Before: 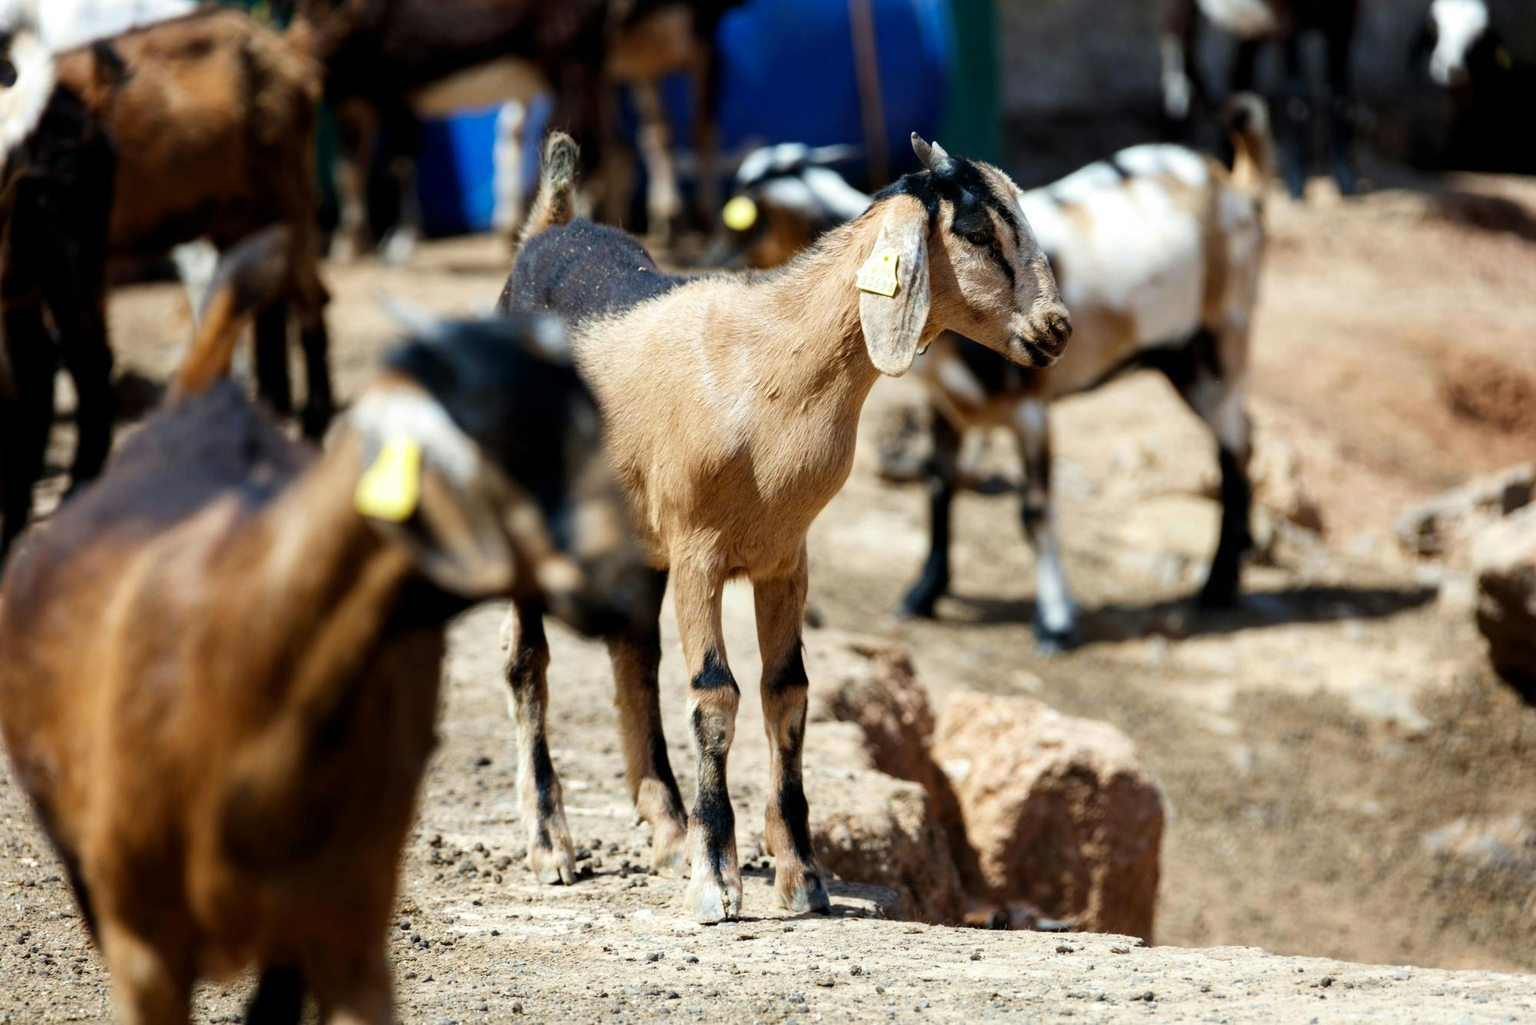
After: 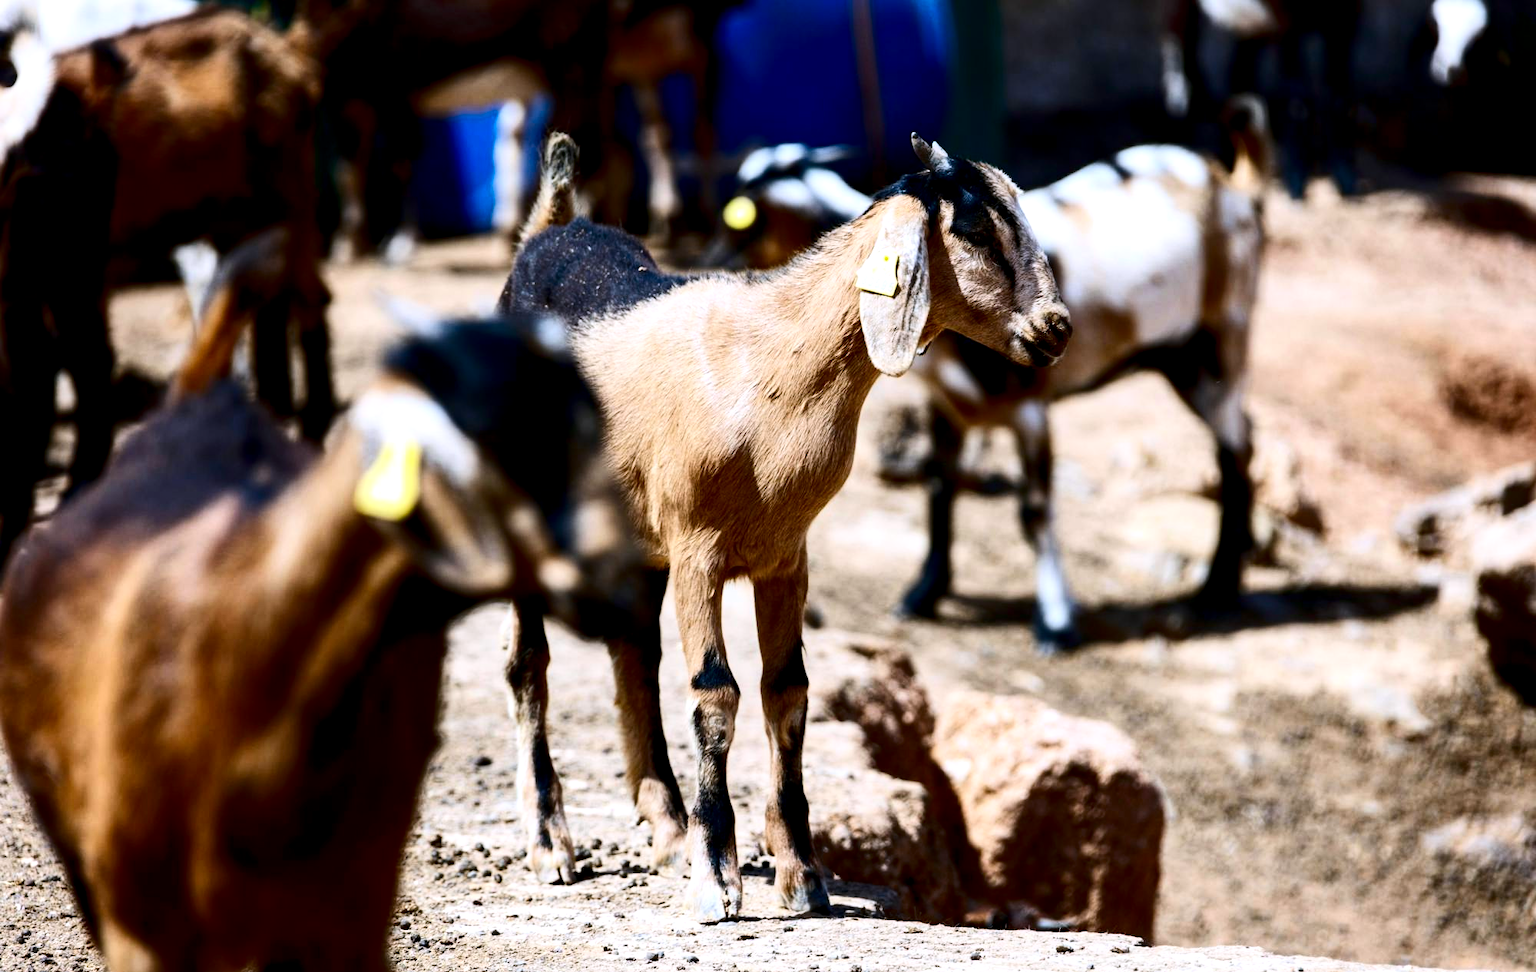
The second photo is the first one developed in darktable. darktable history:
contrast brightness saturation: contrast 0.32, brightness -0.08, saturation 0.17
white balance: red 1.004, blue 1.096
crop and rotate: top 0%, bottom 5.097%
local contrast: highlights 100%, shadows 100%, detail 131%, midtone range 0.2
